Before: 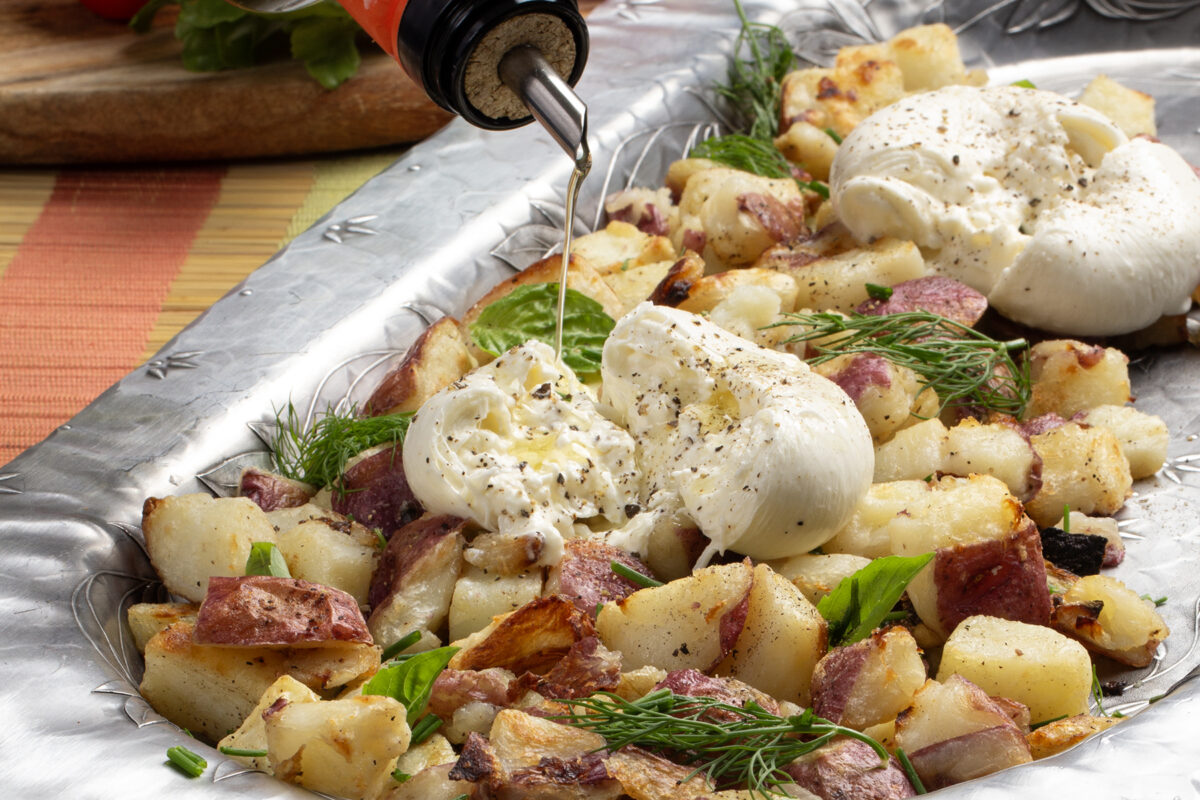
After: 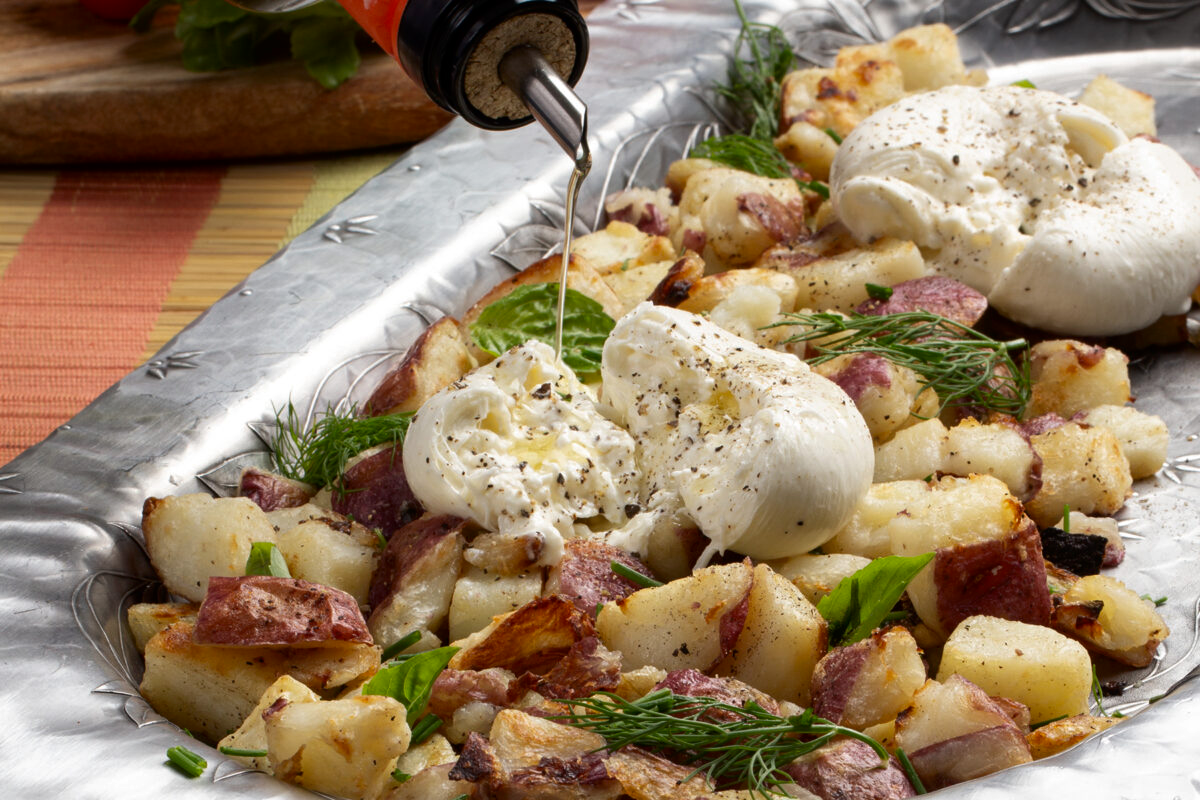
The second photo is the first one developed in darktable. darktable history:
contrast brightness saturation: brightness -0.09
color correction: saturation 0.85
